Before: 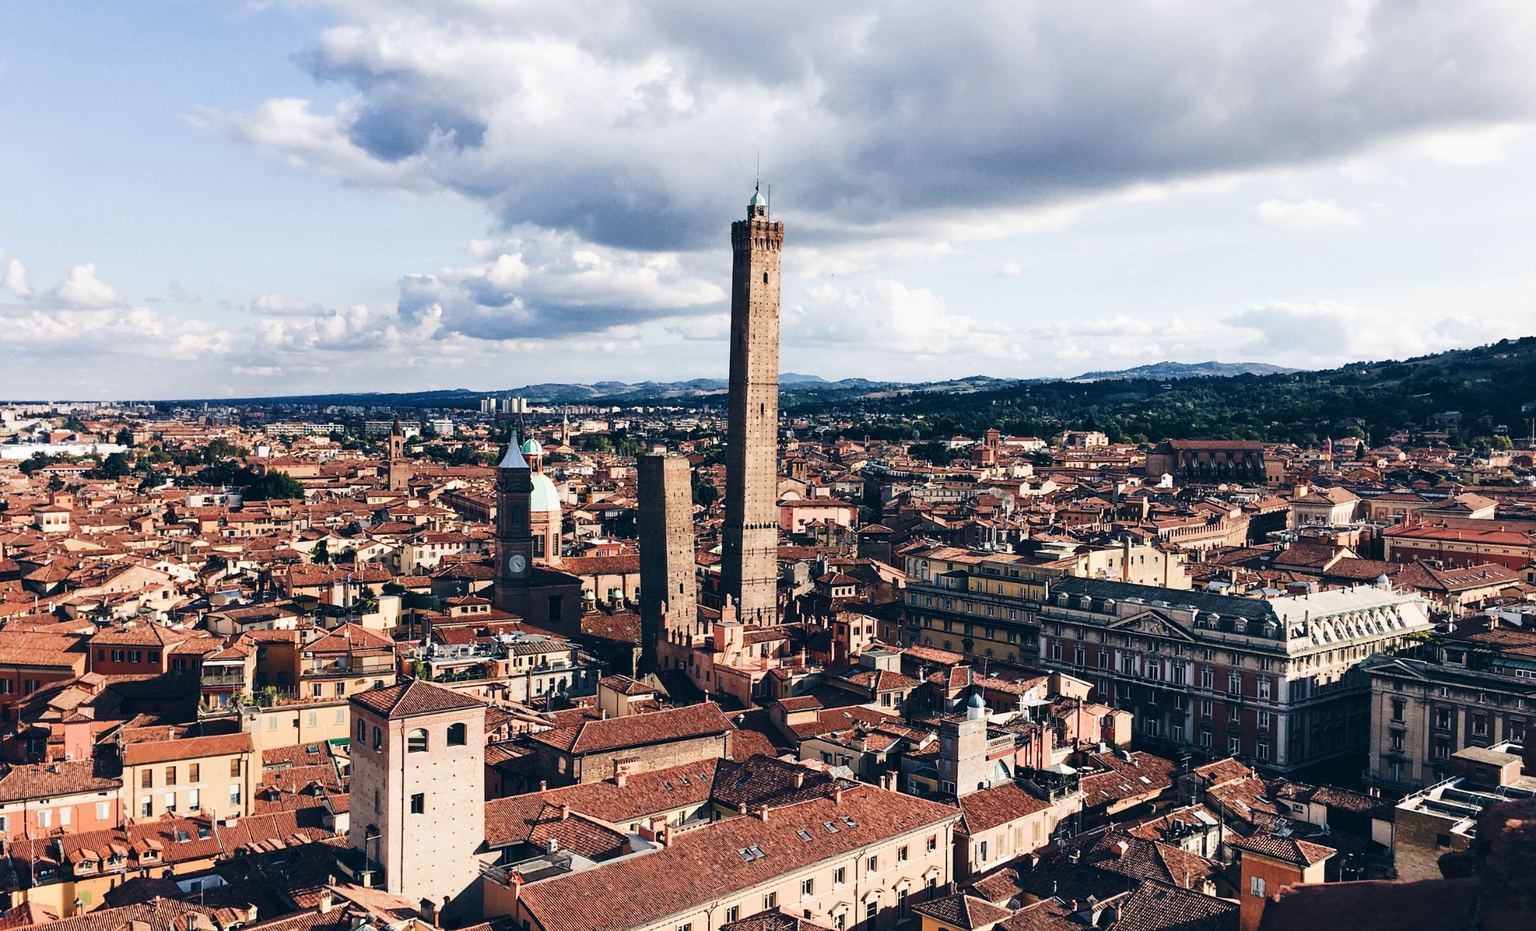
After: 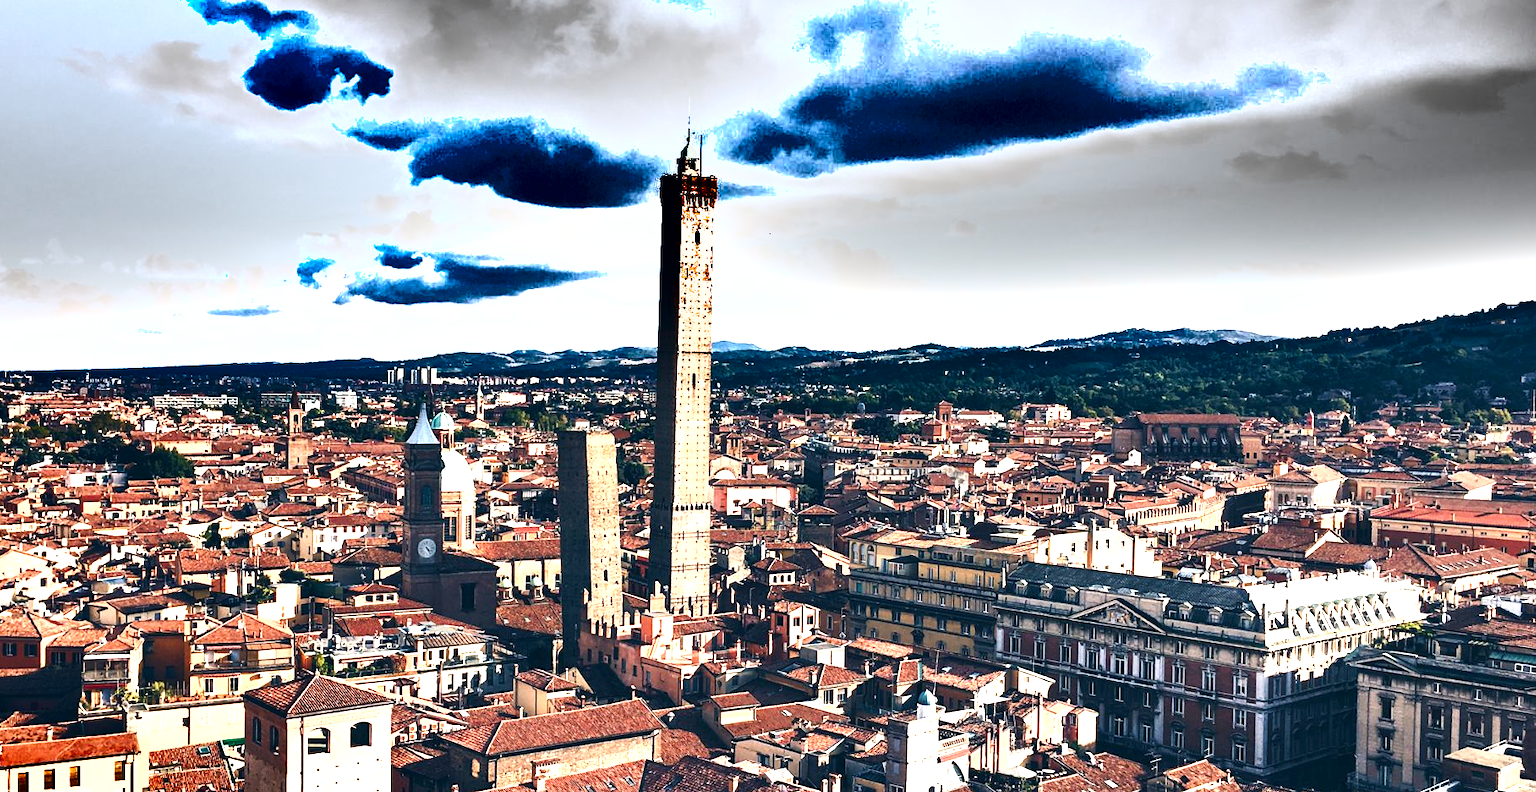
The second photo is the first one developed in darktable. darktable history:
crop: left 8.231%, top 6.57%, bottom 15.289%
shadows and highlights: shadows 17.56, highlights -83.3, soften with gaussian
exposure: black level correction 0.001, exposure 1.133 EV, compensate highlight preservation false
